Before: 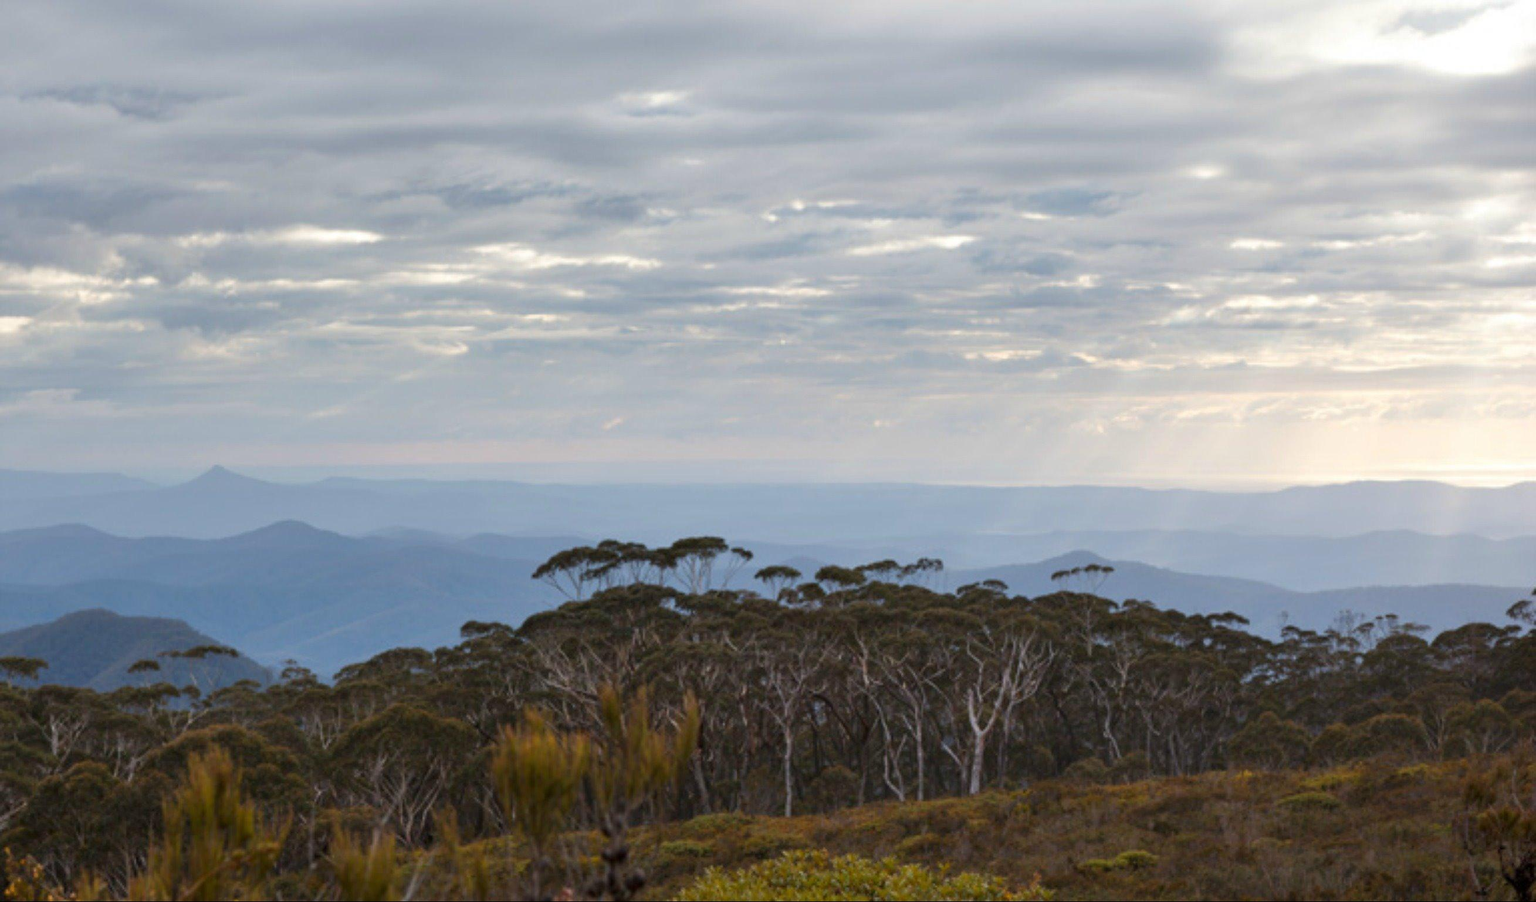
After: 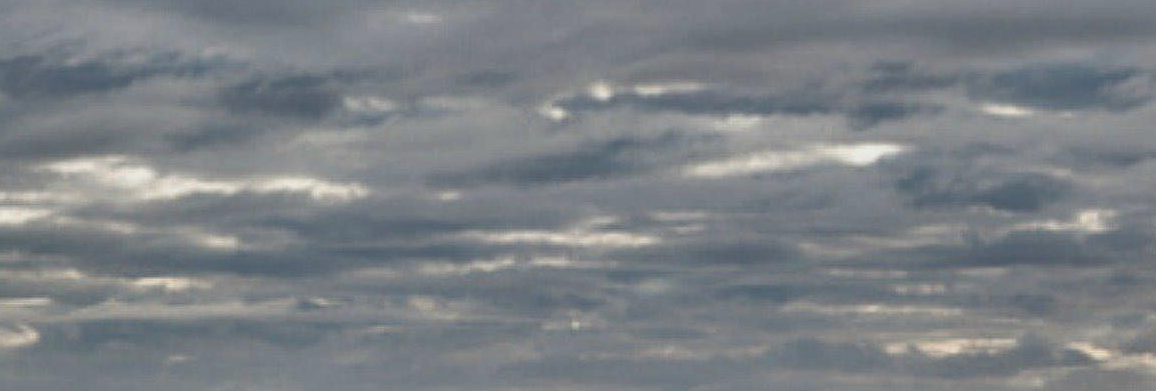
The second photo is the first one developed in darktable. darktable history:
exposure: exposure -0.154 EV, compensate highlight preservation false
shadows and highlights: shadows 18.35, highlights -84.98, highlights color adjustment 32.45%, soften with gaussian
crop: left 29.027%, top 16.8%, right 26.779%, bottom 57.758%
